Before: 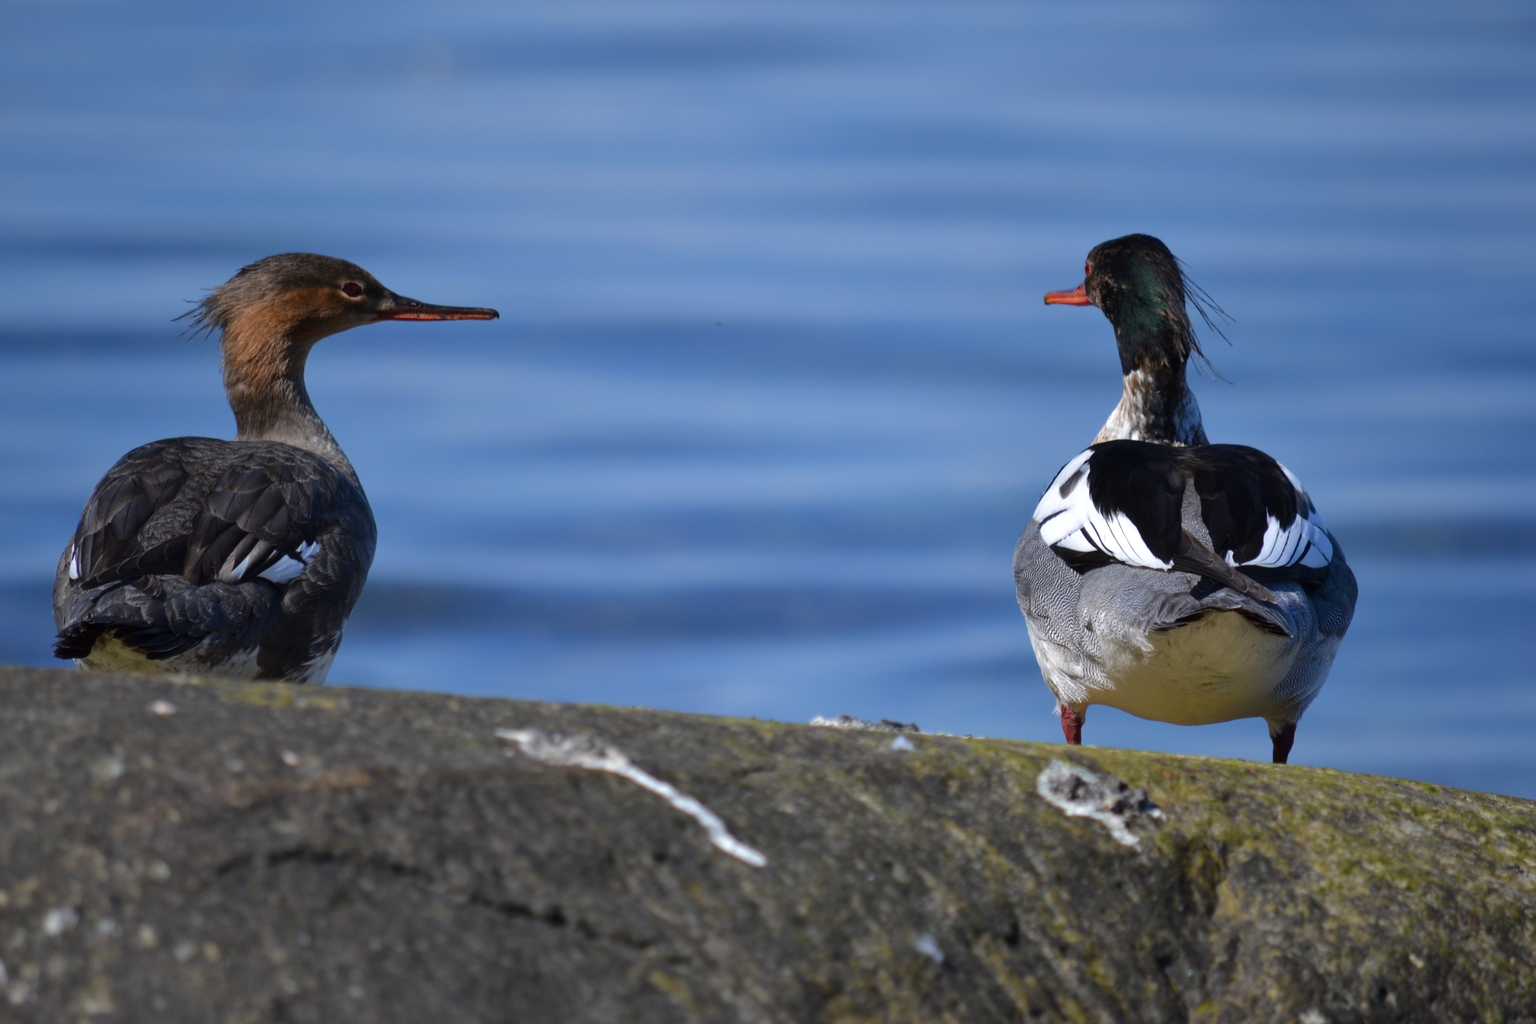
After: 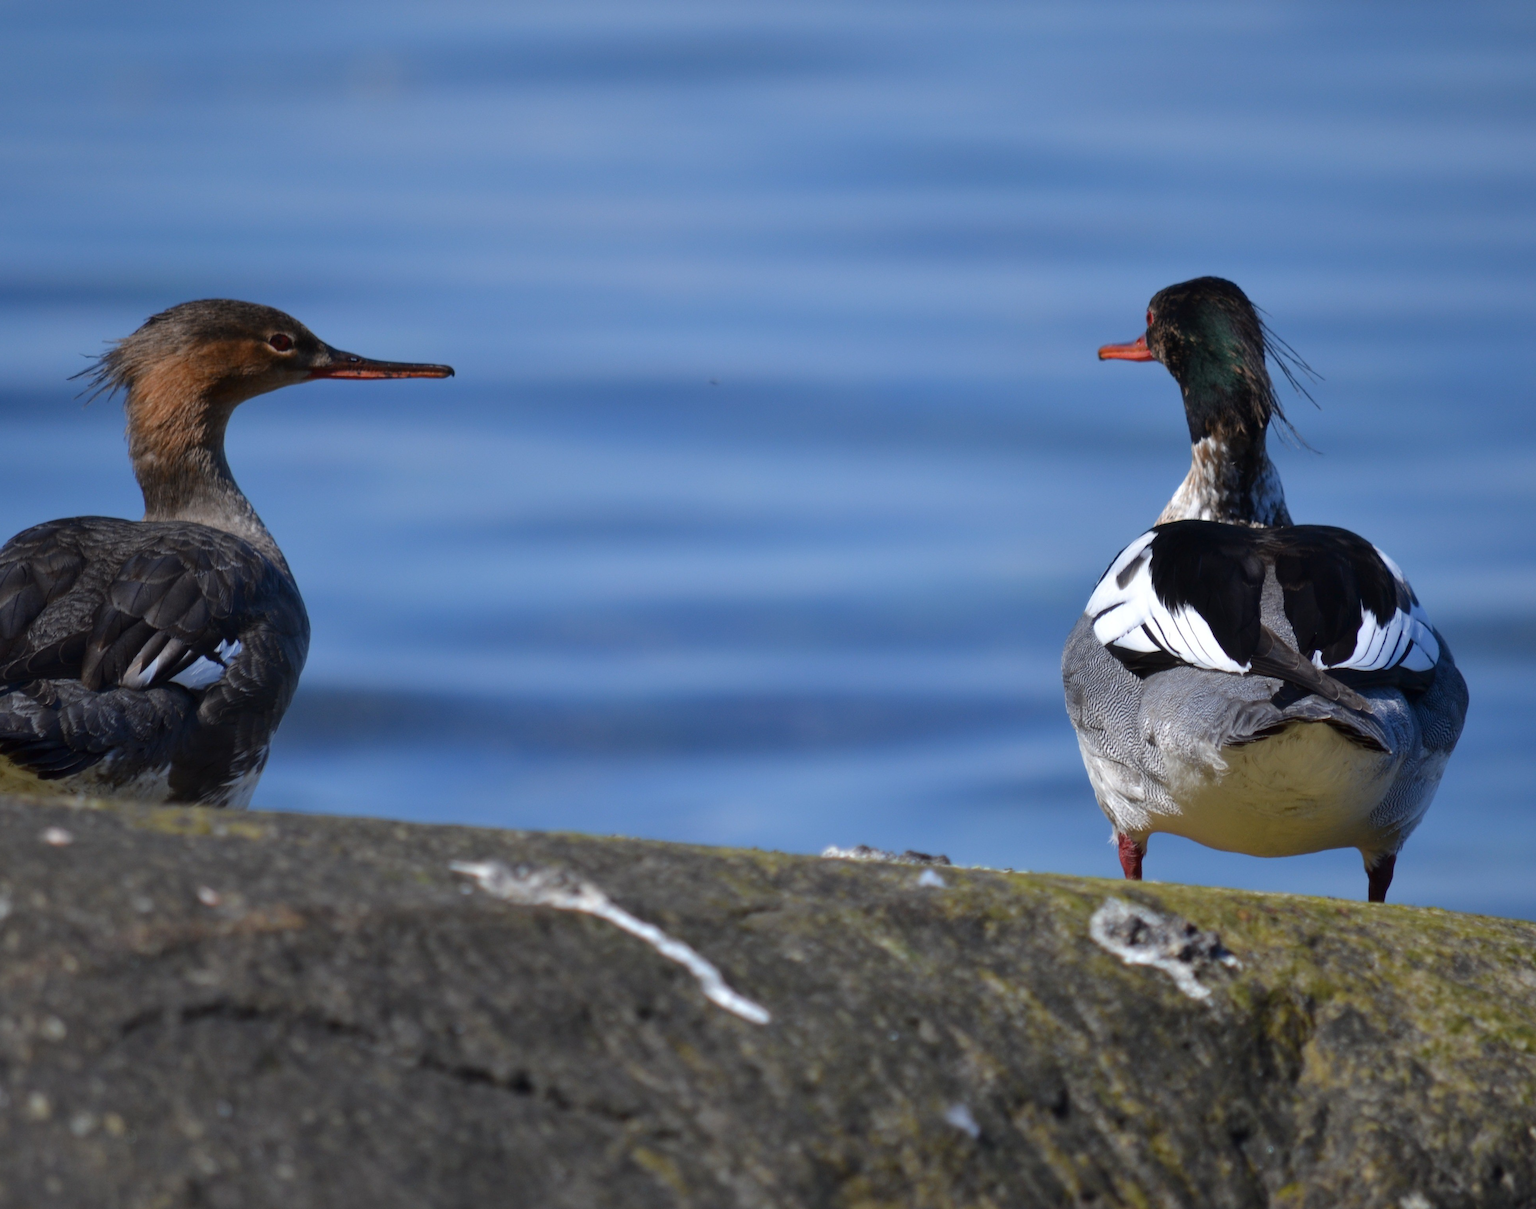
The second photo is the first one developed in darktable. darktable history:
crop: left 7.47%, right 7.873%
